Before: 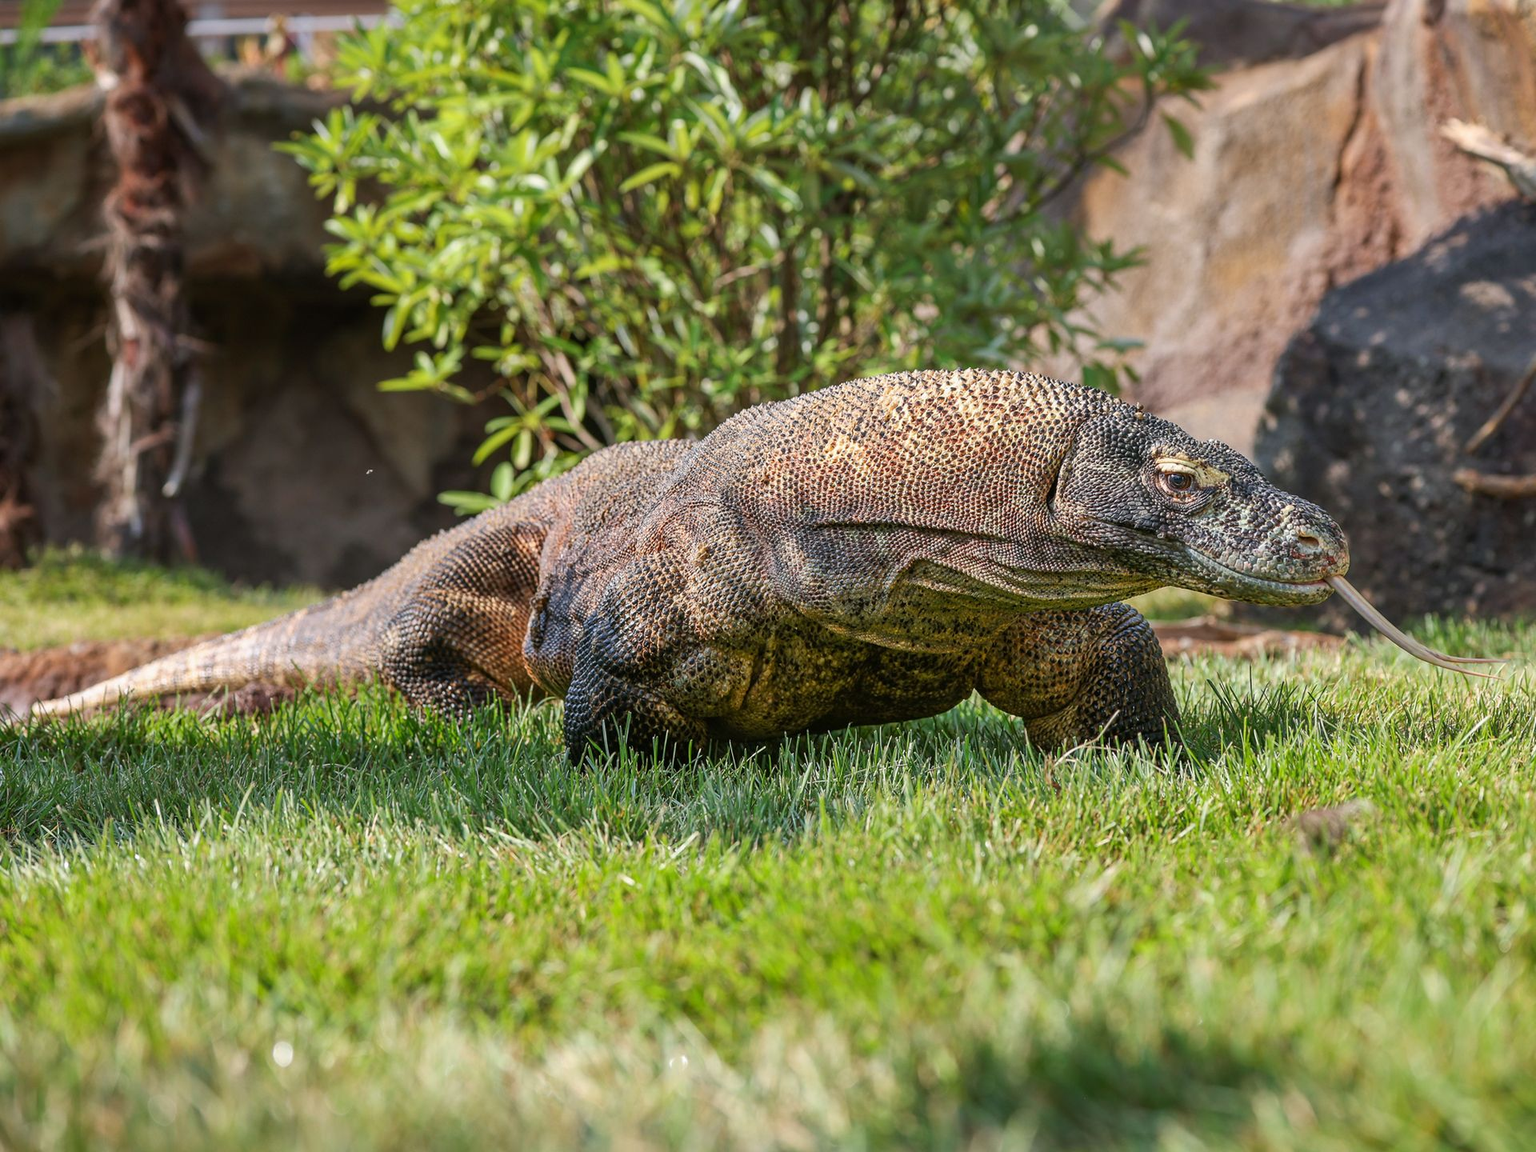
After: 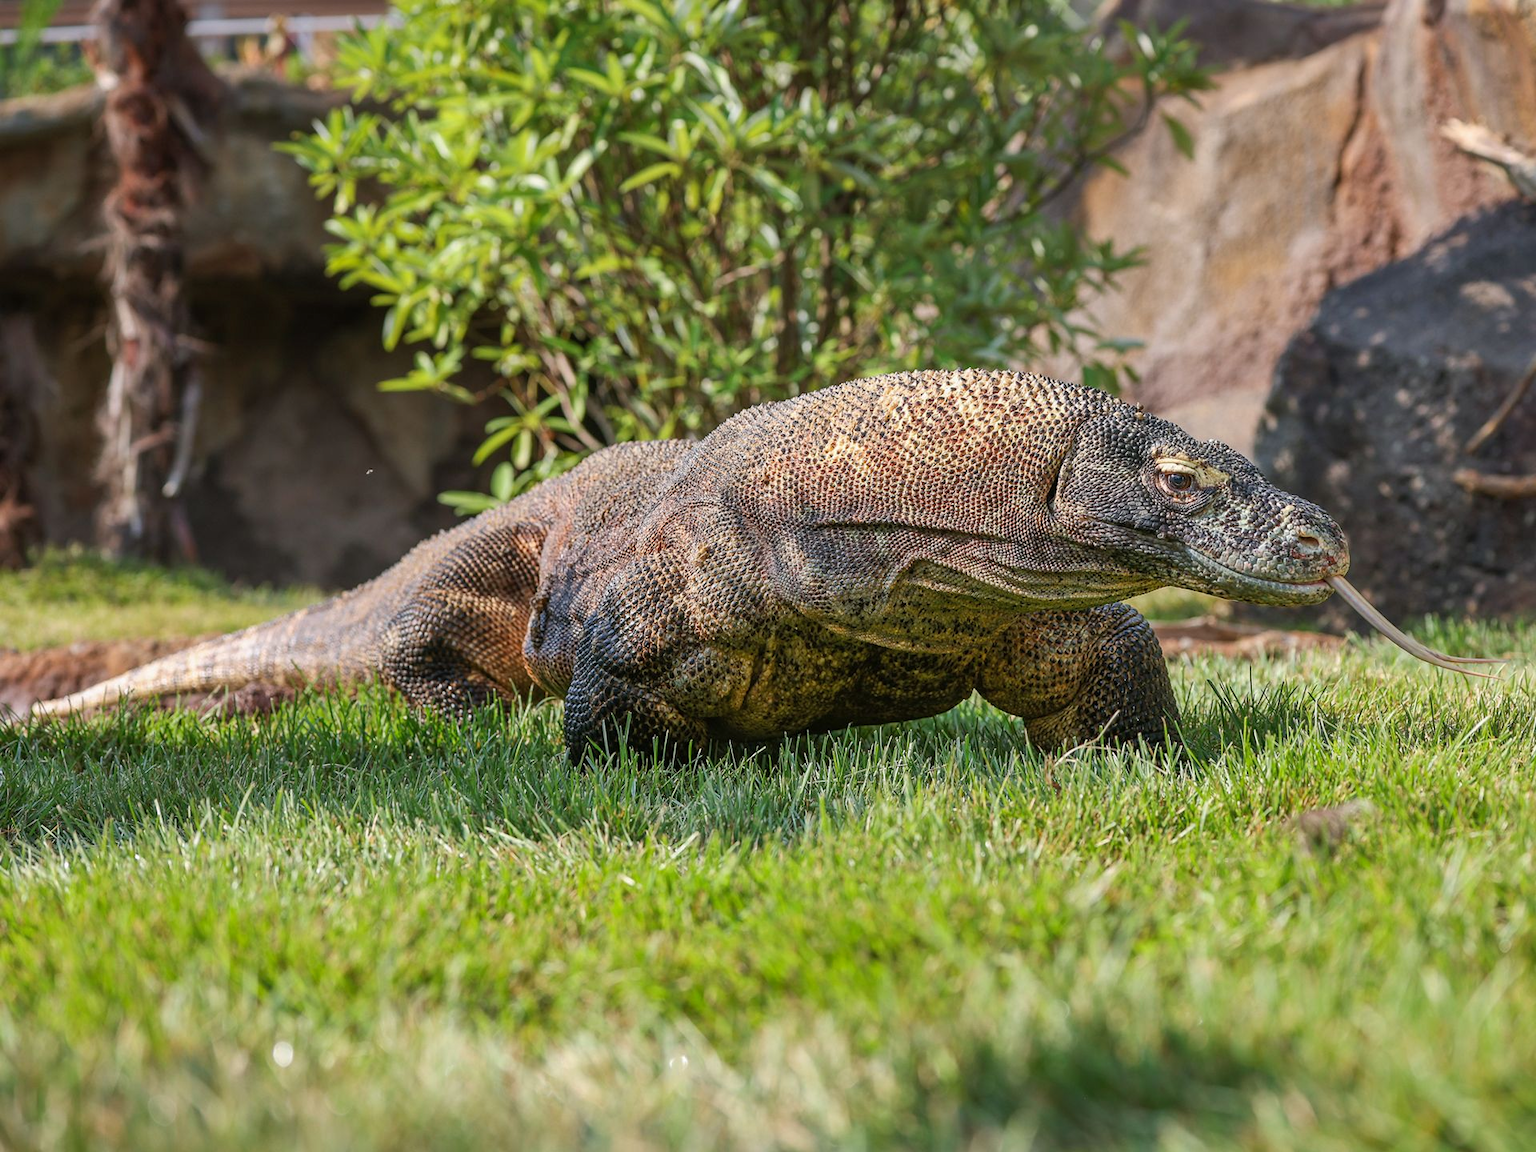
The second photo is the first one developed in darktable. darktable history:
shadows and highlights: shadows 25.1, highlights -24.98
